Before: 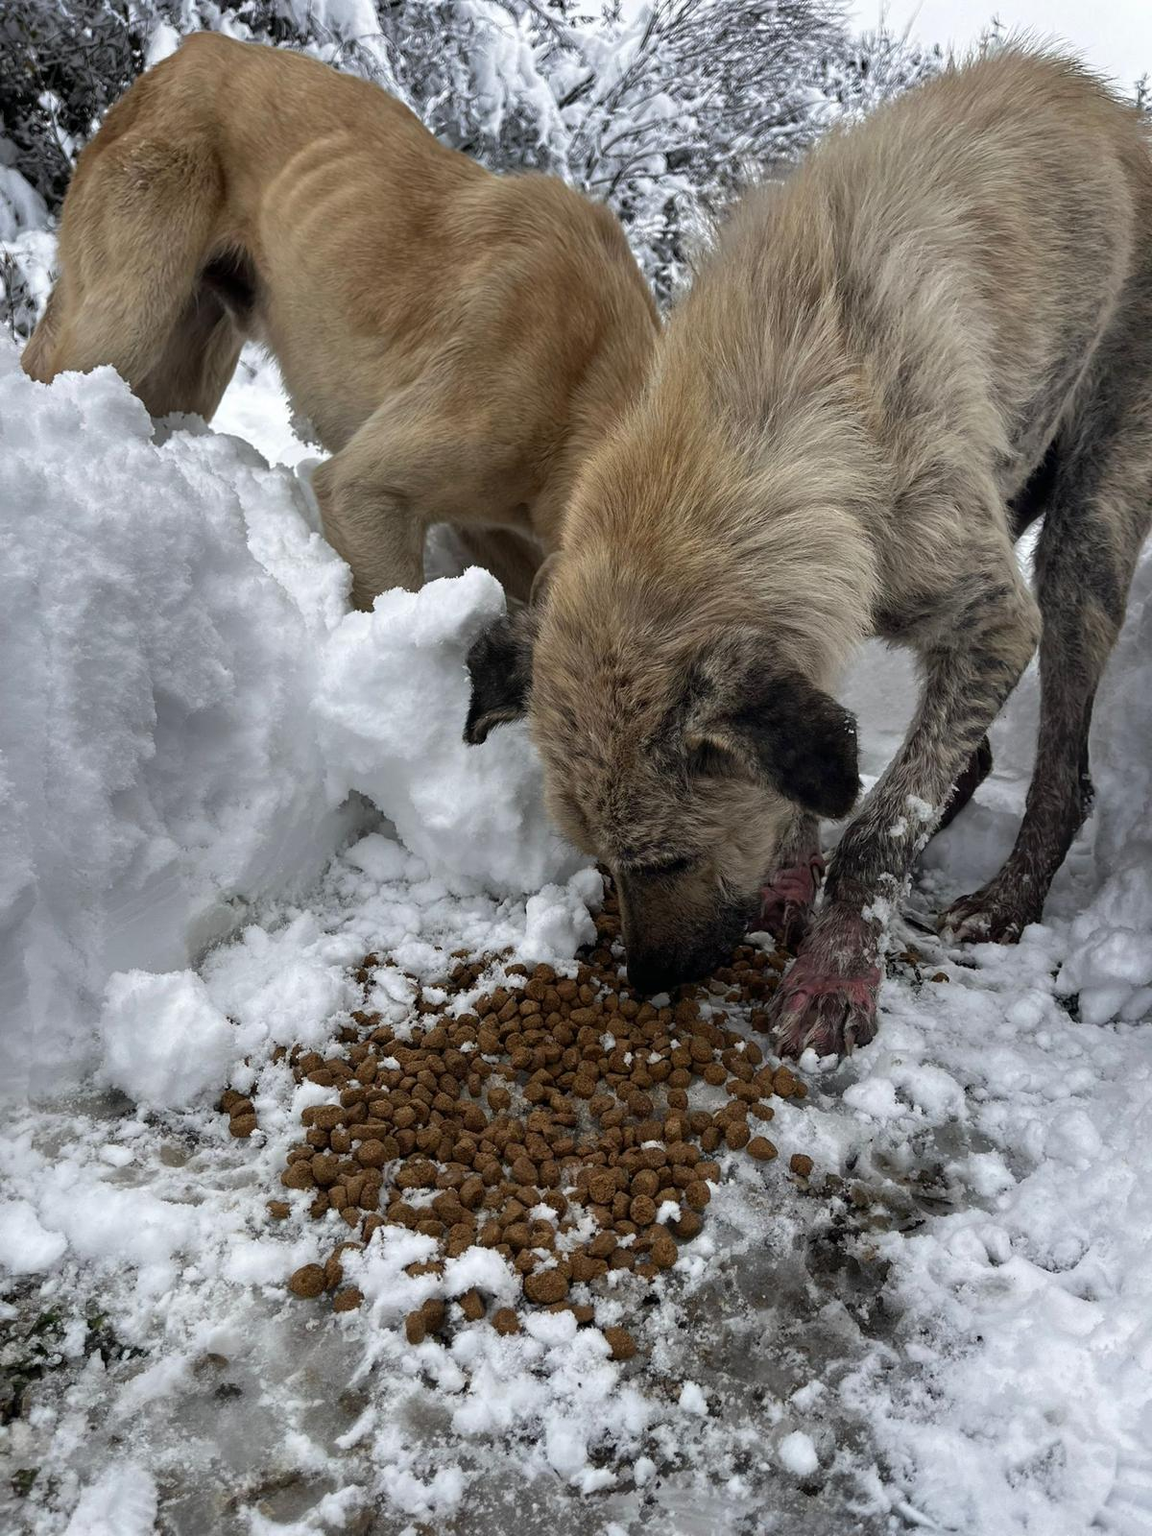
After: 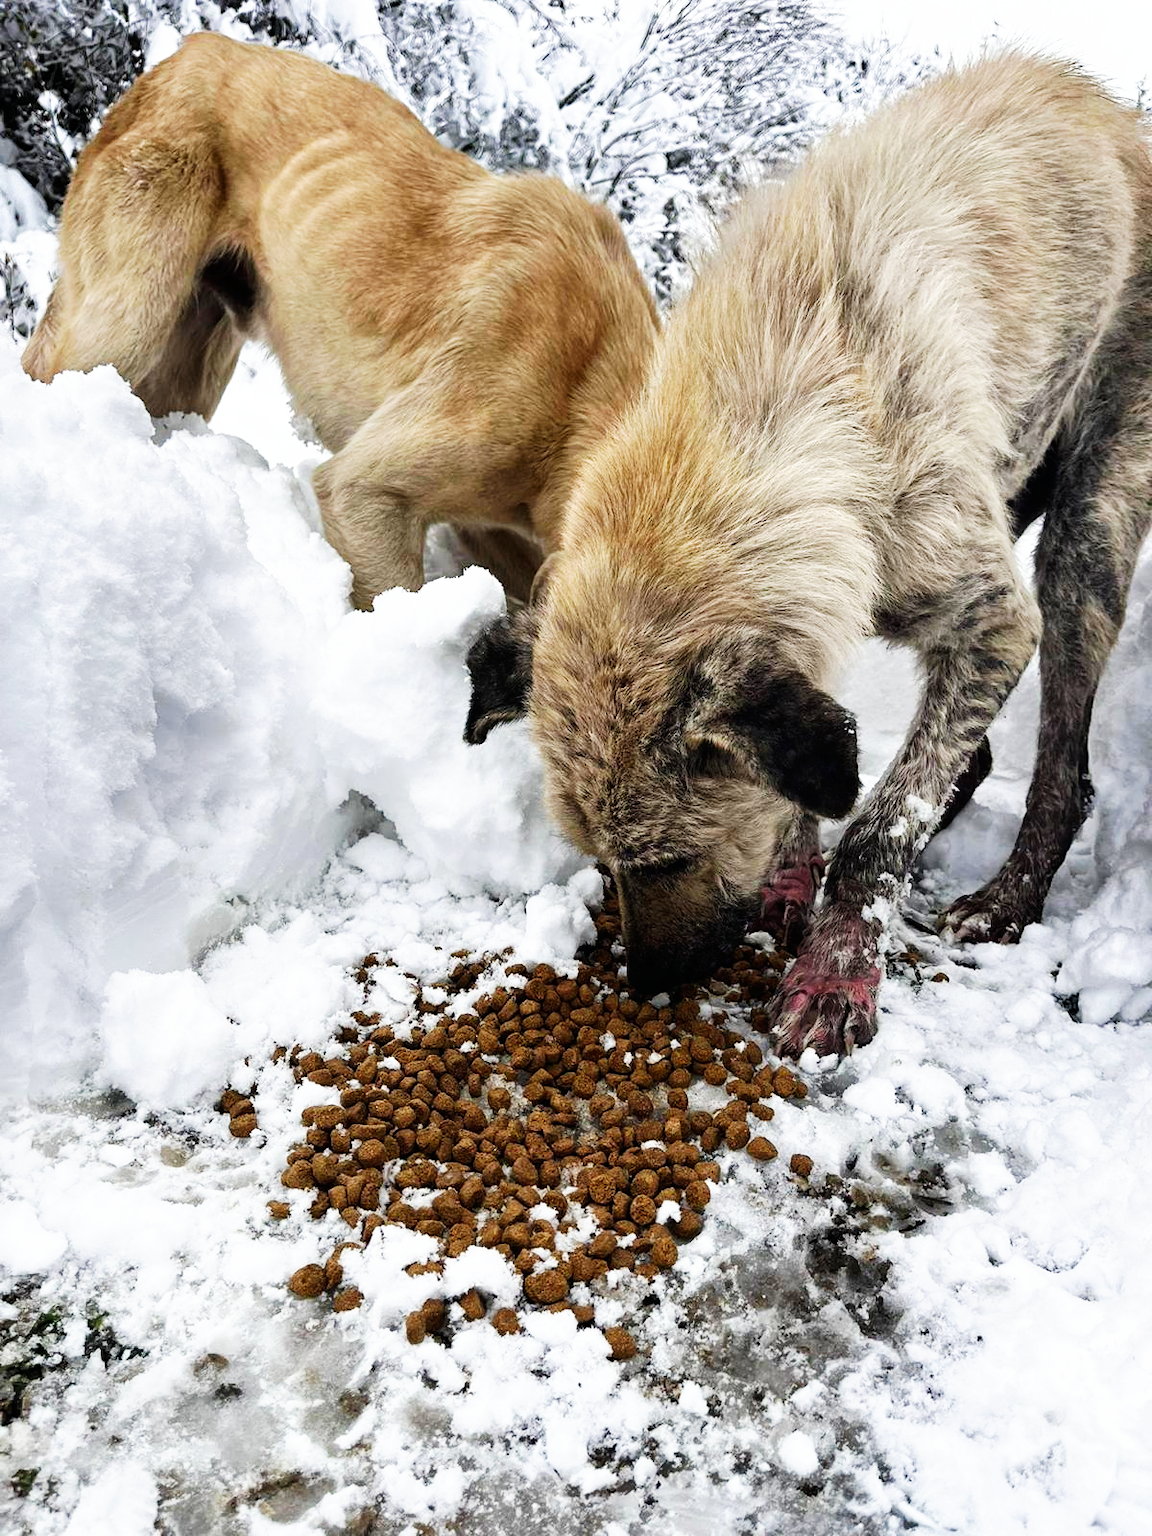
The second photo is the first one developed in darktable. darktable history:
base curve: curves: ch0 [(0, 0) (0.007, 0.004) (0.027, 0.03) (0.046, 0.07) (0.207, 0.54) (0.442, 0.872) (0.673, 0.972) (1, 1)], preserve colors none
tone equalizer: on, module defaults
